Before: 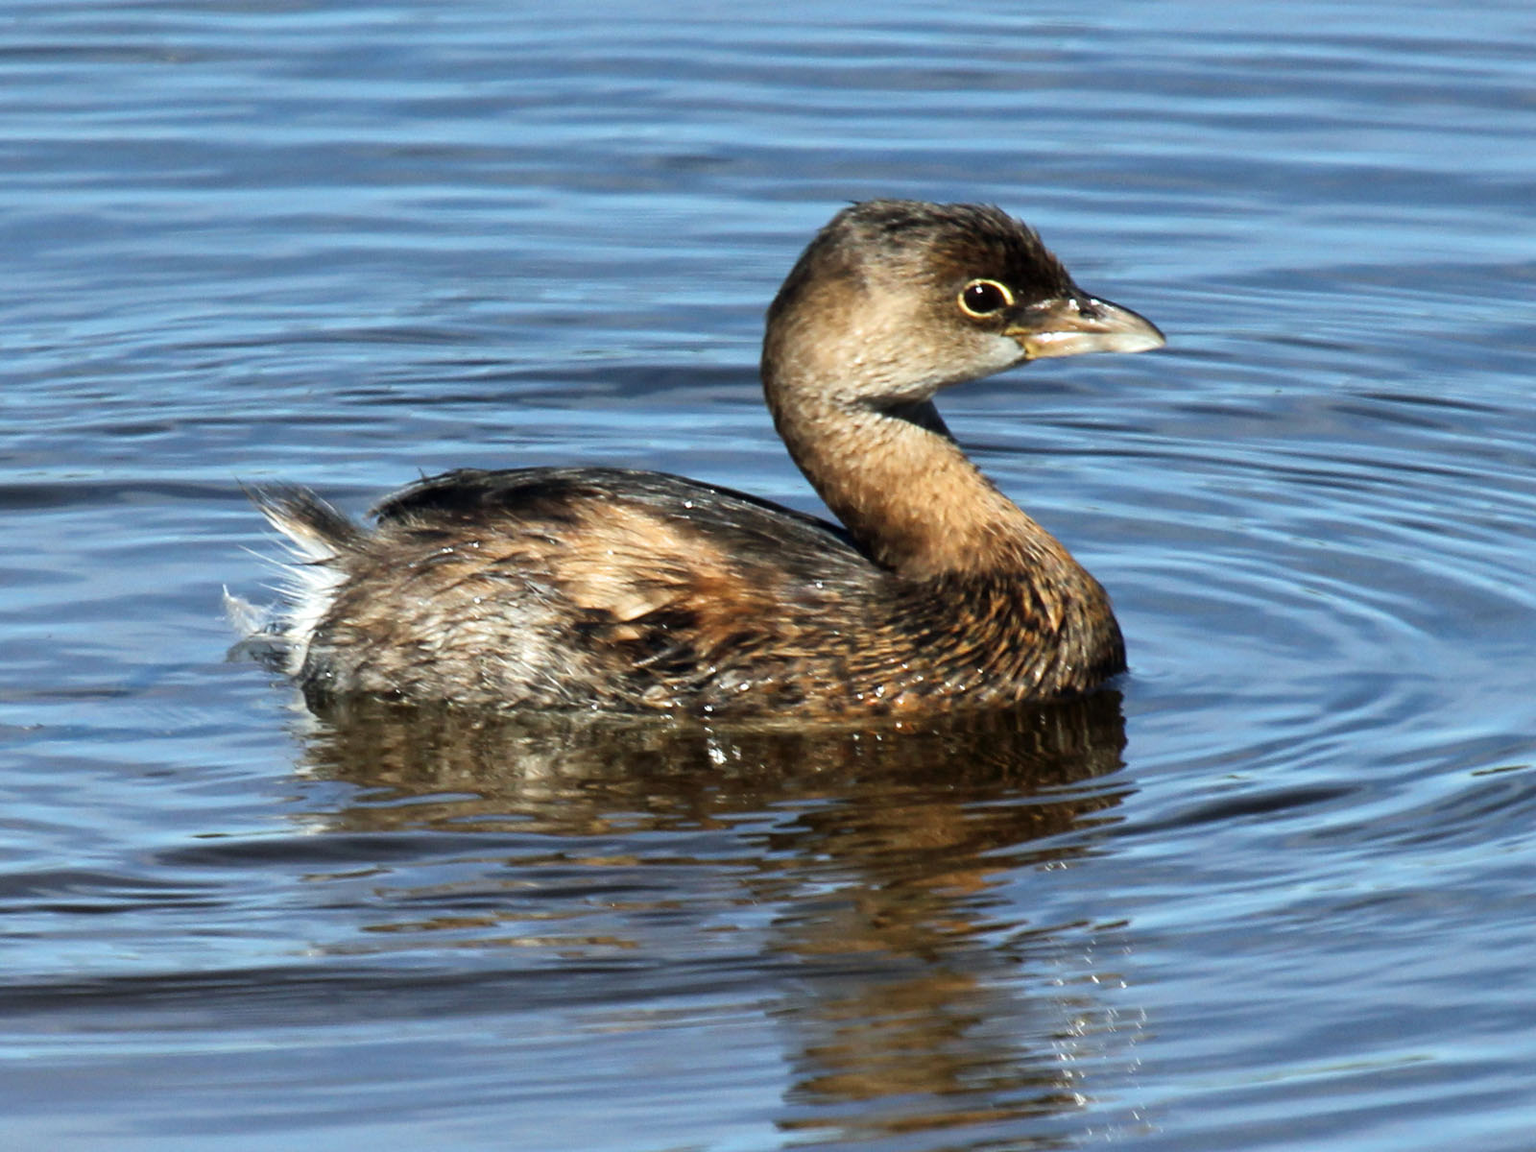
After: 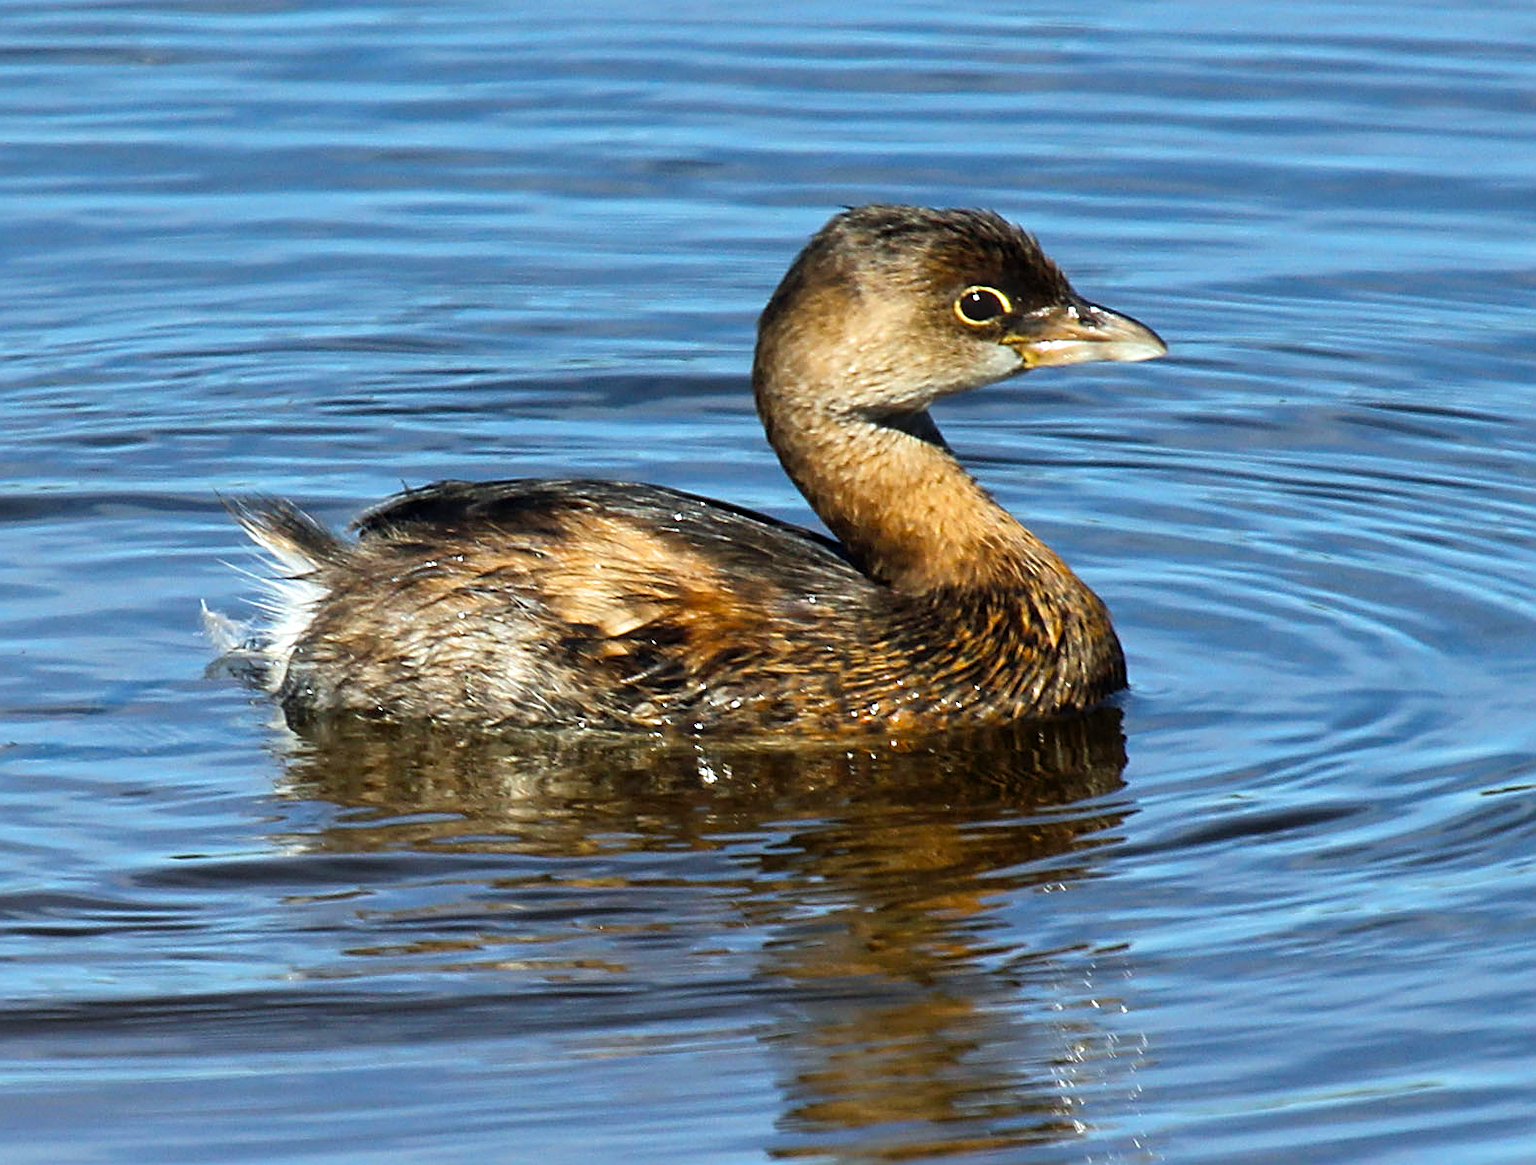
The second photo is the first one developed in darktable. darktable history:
color balance rgb: perceptual saturation grading › global saturation 20%, global vibrance 20%
crop and rotate: left 1.774%, right 0.633%, bottom 1.28%
bloom: size 3%, threshold 100%, strength 0%
sharpen: amount 0.75
